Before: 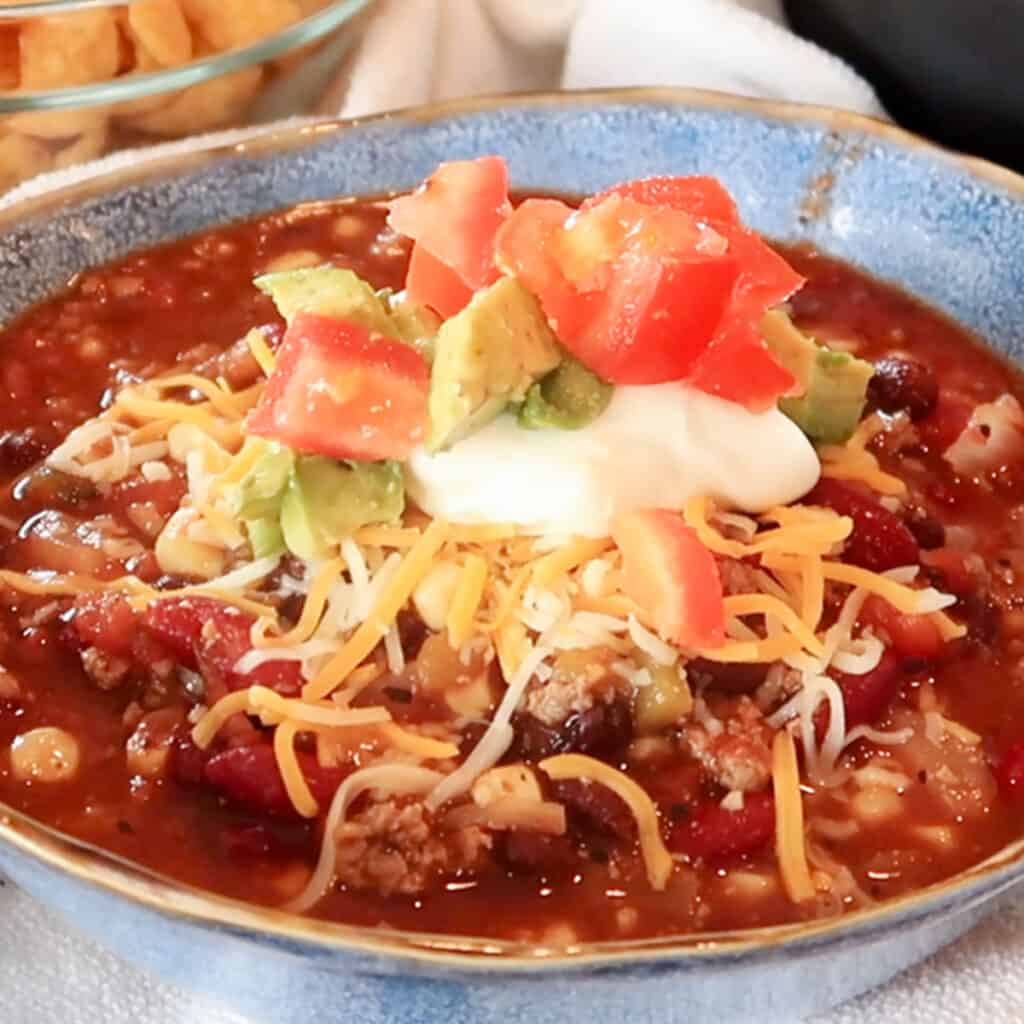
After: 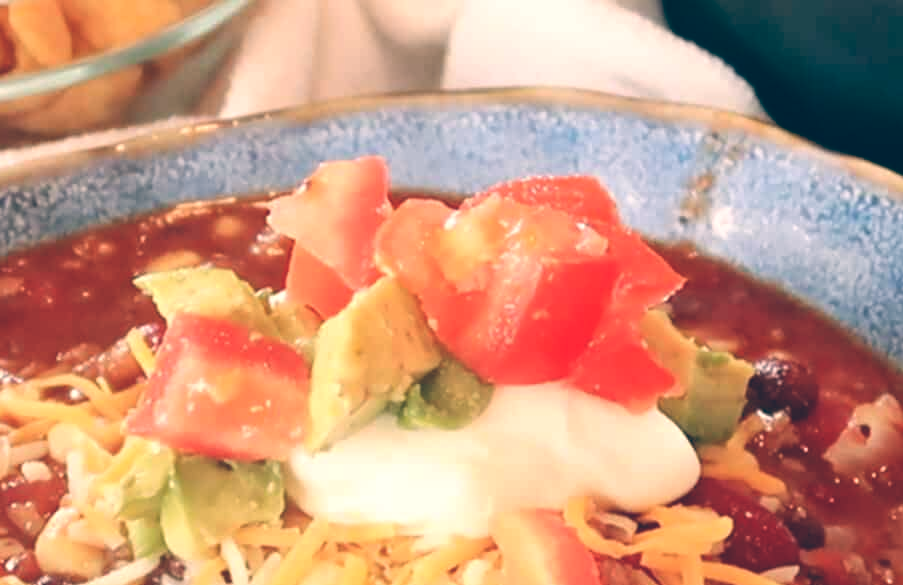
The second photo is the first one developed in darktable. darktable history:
crop and rotate: left 11.812%, bottom 42.776%
color balance: lift [1.006, 0.985, 1.002, 1.015], gamma [1, 0.953, 1.008, 1.047], gain [1.076, 1.13, 1.004, 0.87]
